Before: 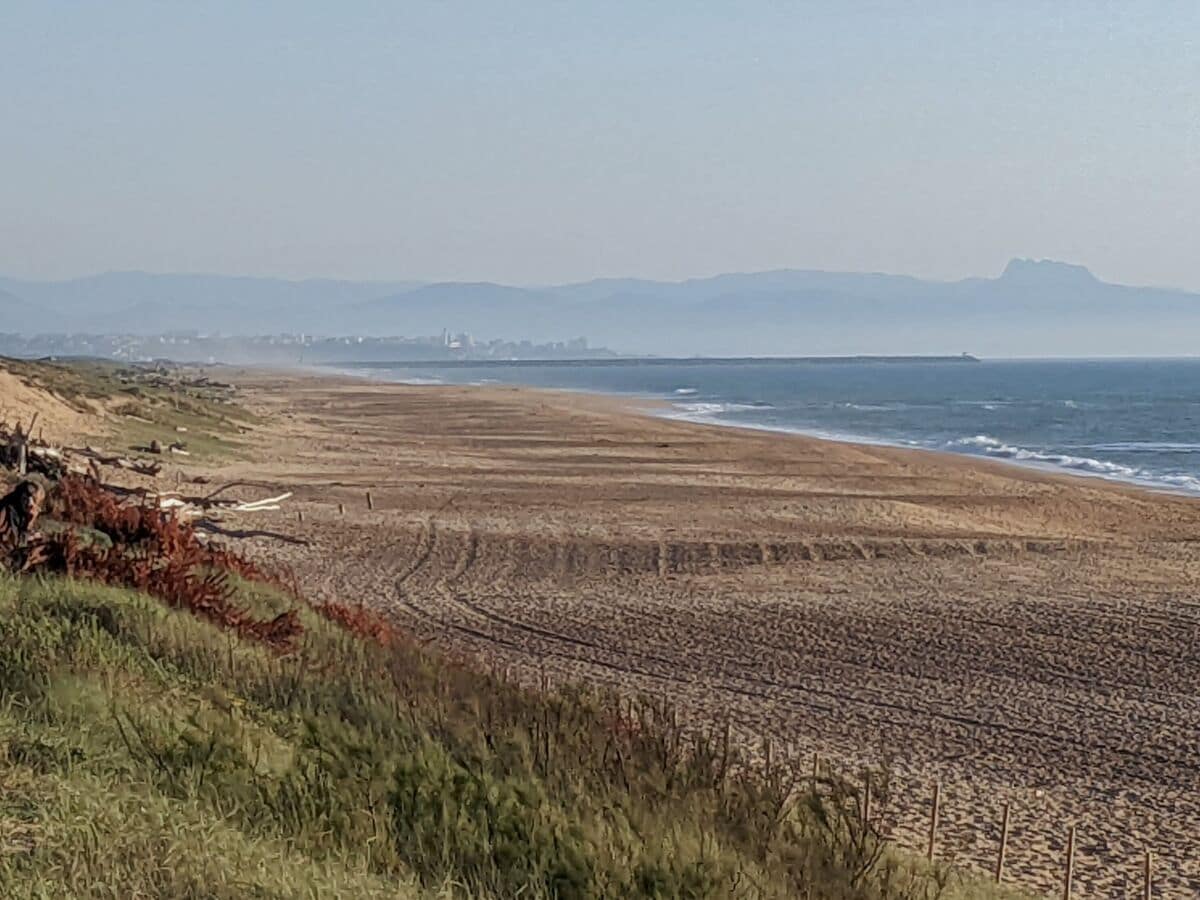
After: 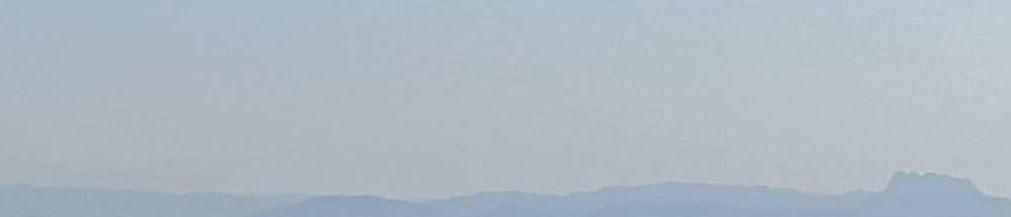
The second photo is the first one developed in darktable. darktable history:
crop and rotate: left 9.672%, top 9.763%, right 6.032%, bottom 66.087%
